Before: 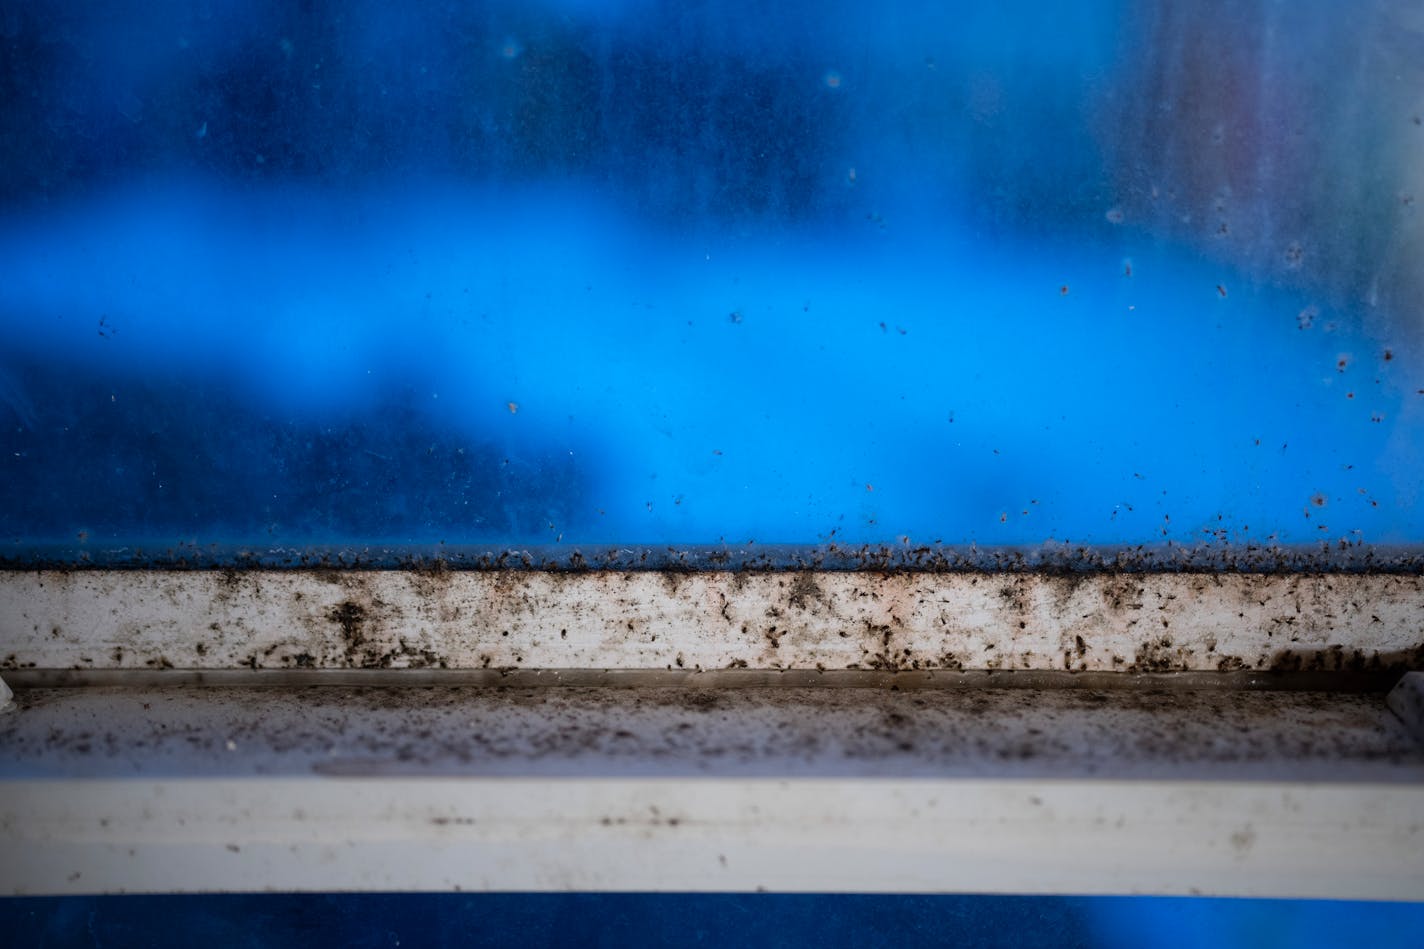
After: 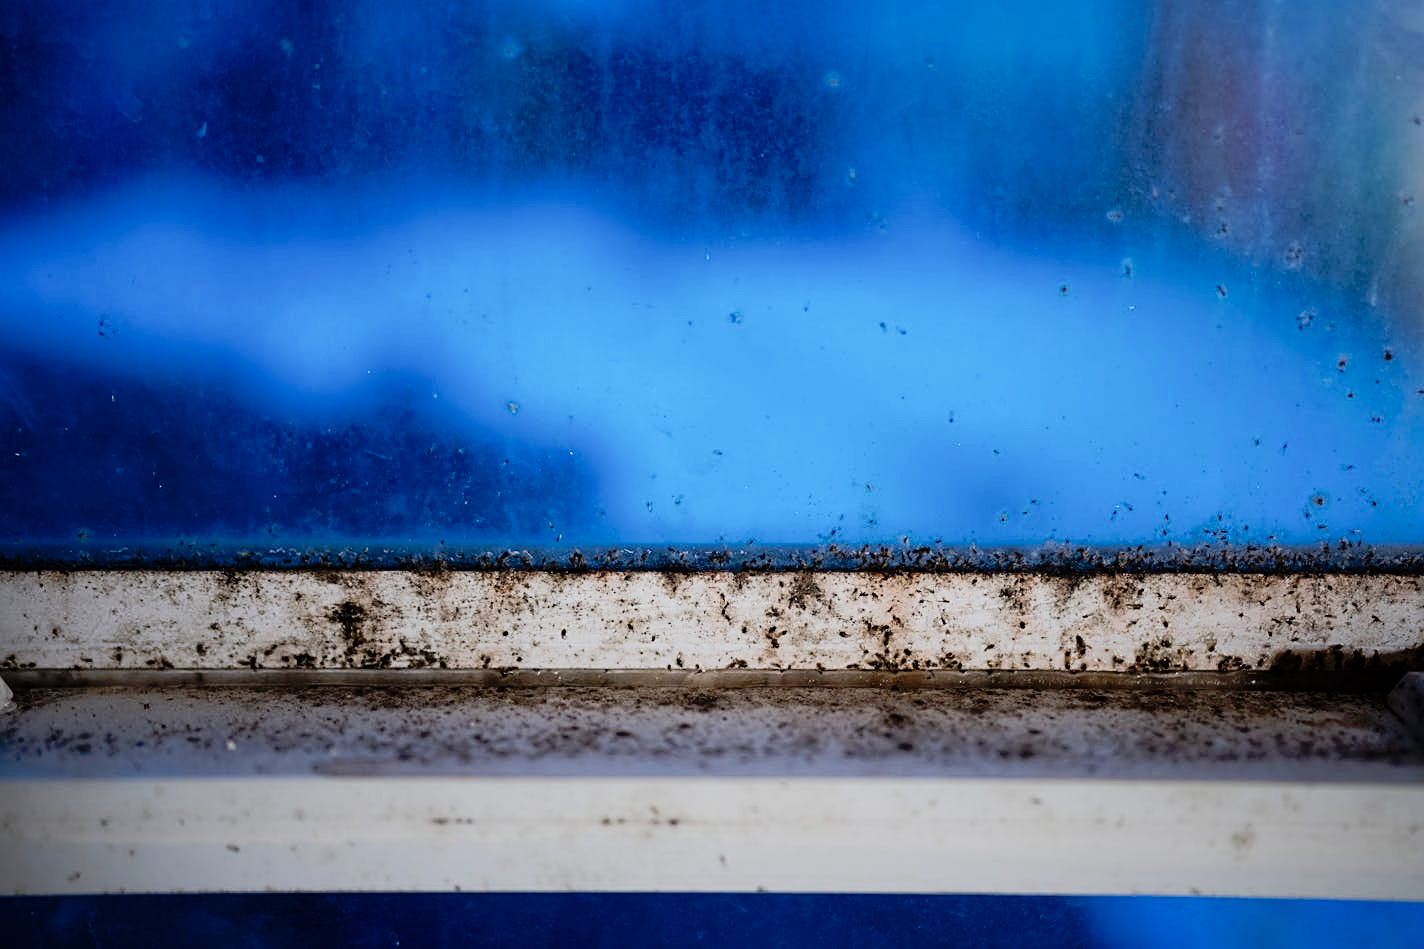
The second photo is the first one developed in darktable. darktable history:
tone curve: curves: ch0 [(0, 0) (0.105, 0.044) (0.195, 0.128) (0.283, 0.283) (0.384, 0.404) (0.485, 0.531) (0.635, 0.7) (0.832, 0.858) (1, 0.977)]; ch1 [(0, 0) (0.161, 0.092) (0.35, 0.33) (0.379, 0.401) (0.448, 0.478) (0.498, 0.503) (0.531, 0.537) (0.586, 0.563) (0.687, 0.648) (1, 1)]; ch2 [(0, 0) (0.359, 0.372) (0.437, 0.437) (0.483, 0.484) (0.53, 0.515) (0.556, 0.553) (0.635, 0.589) (1, 1)], preserve colors none
sharpen: on, module defaults
